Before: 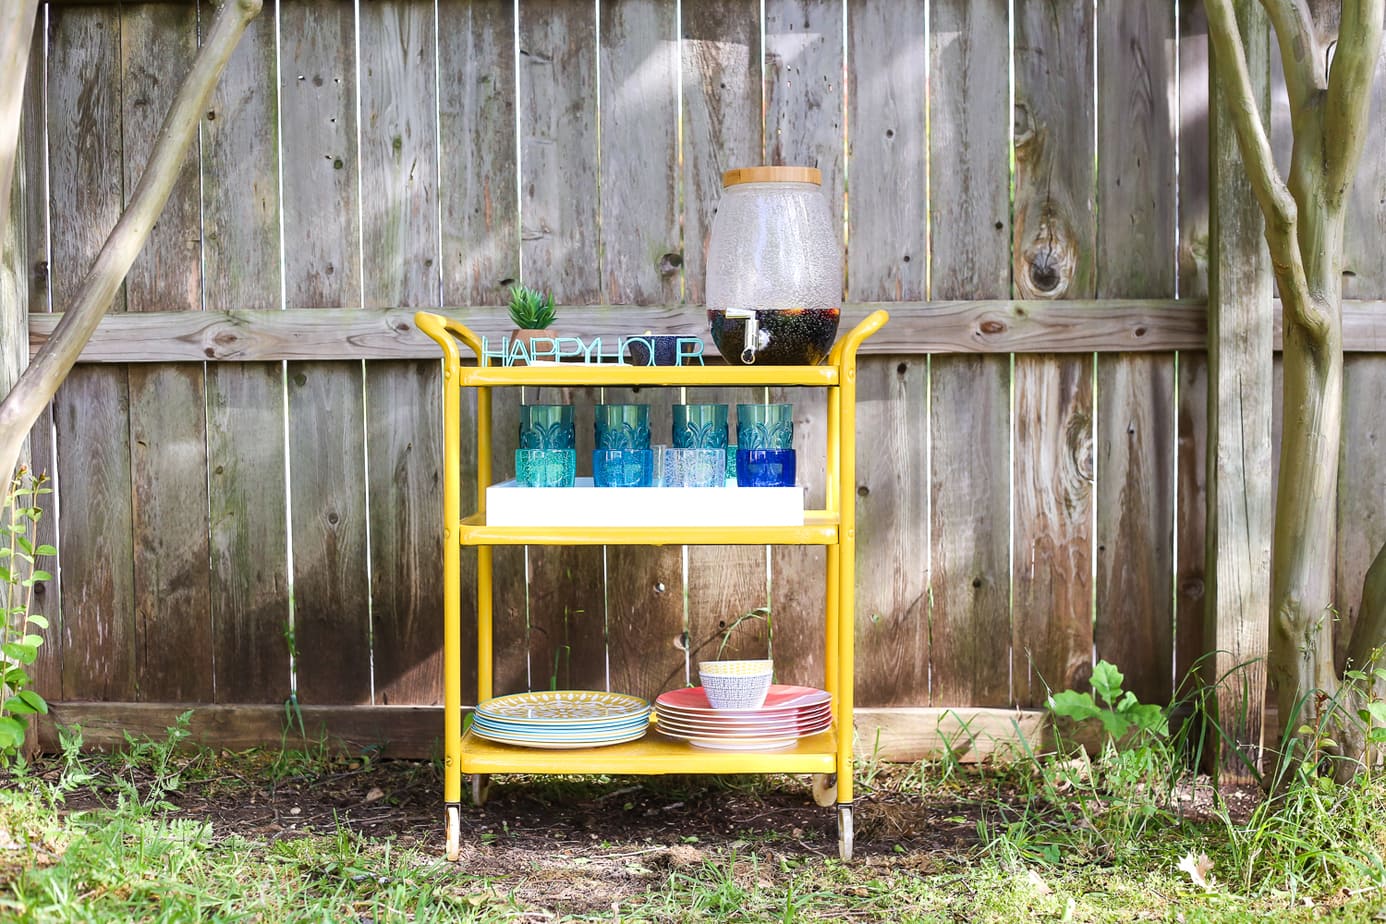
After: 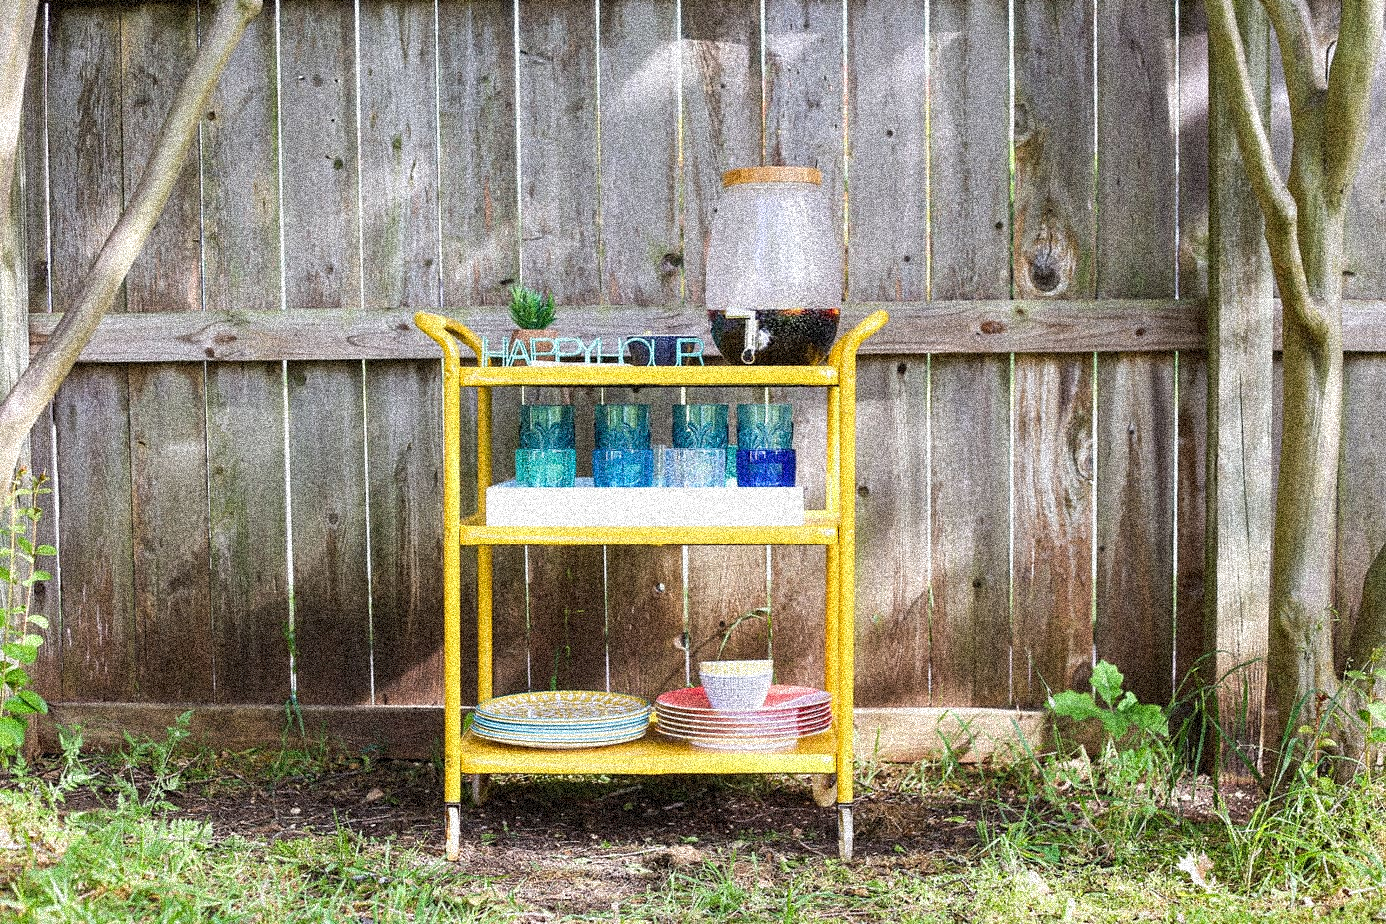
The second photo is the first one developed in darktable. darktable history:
grain: coarseness 3.75 ISO, strength 100%, mid-tones bias 0%
white balance: red 1, blue 1
